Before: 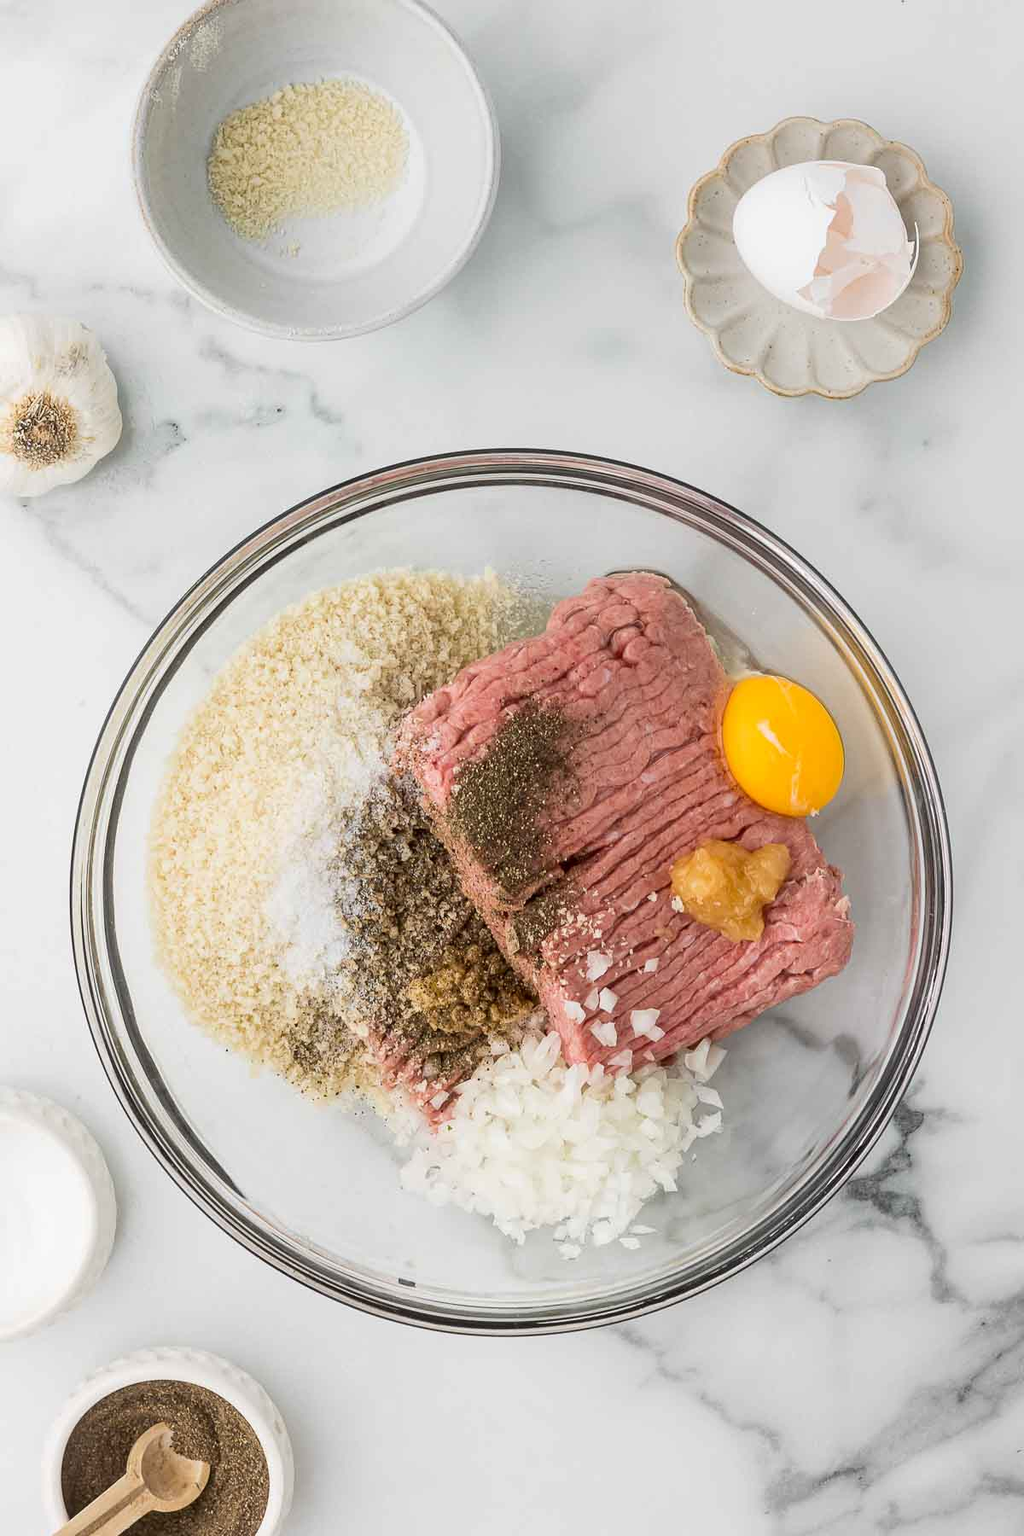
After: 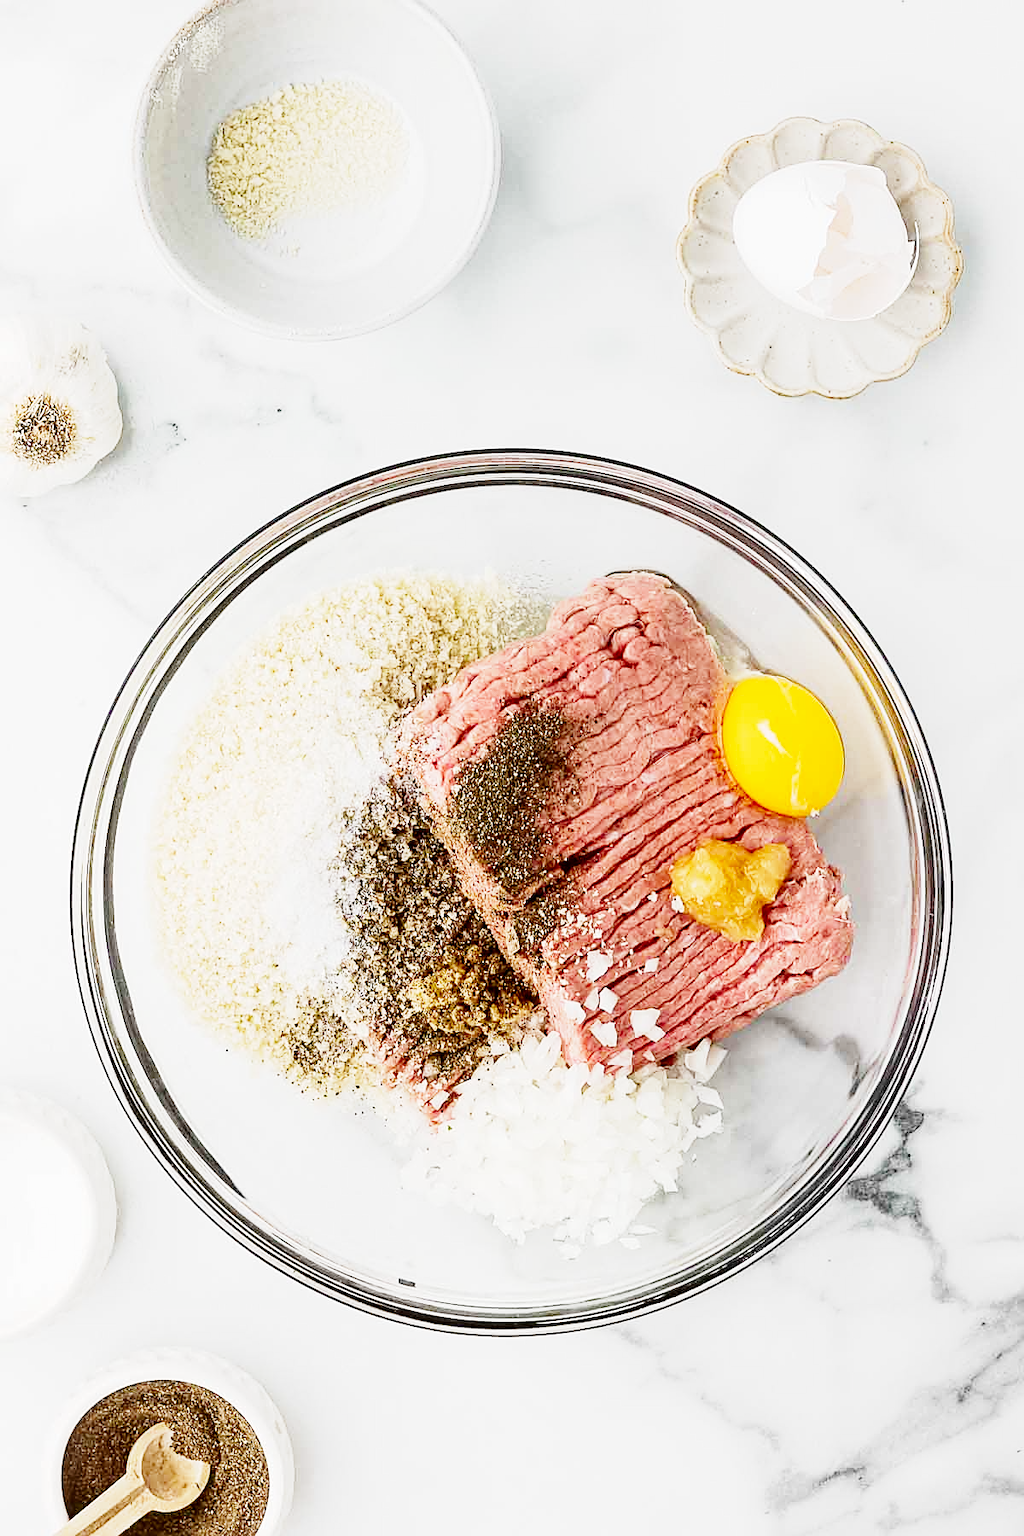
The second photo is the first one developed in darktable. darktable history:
sharpen: on, module defaults
base curve: curves: ch0 [(0, 0) (0, 0.001) (0.001, 0.001) (0.004, 0.002) (0.007, 0.004) (0.015, 0.013) (0.033, 0.045) (0.052, 0.096) (0.075, 0.17) (0.099, 0.241) (0.163, 0.42) (0.219, 0.55) (0.259, 0.616) (0.327, 0.722) (0.365, 0.765) (0.522, 0.873) (0.547, 0.881) (0.689, 0.919) (0.826, 0.952) (1, 1)], preserve colors none
contrast brightness saturation: brightness -0.2, saturation 0.08
